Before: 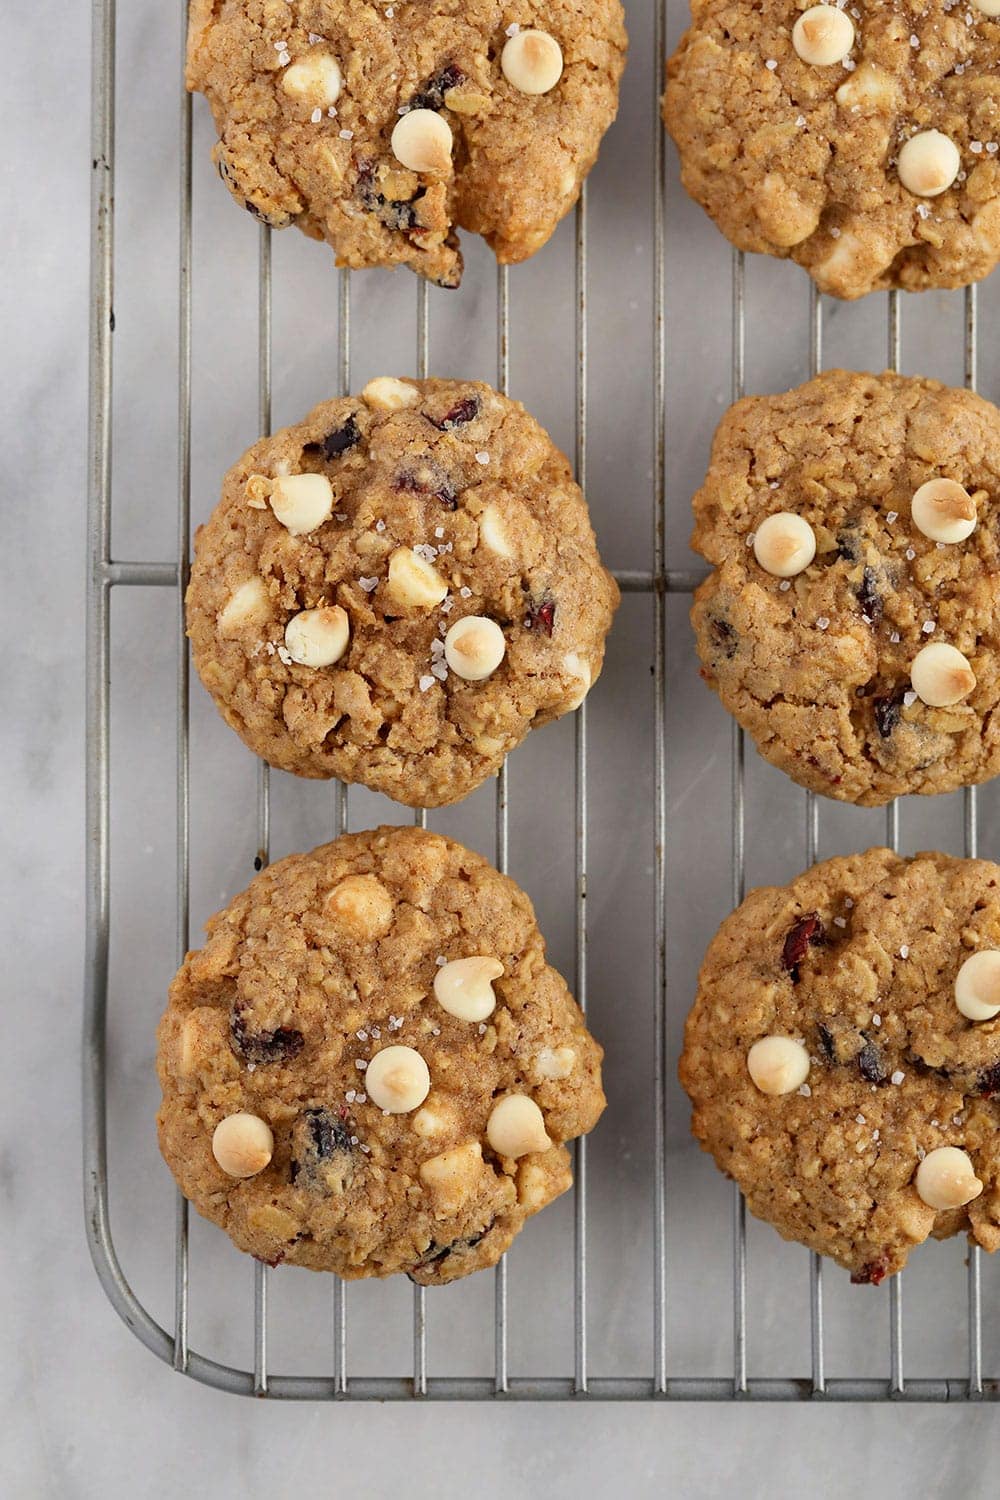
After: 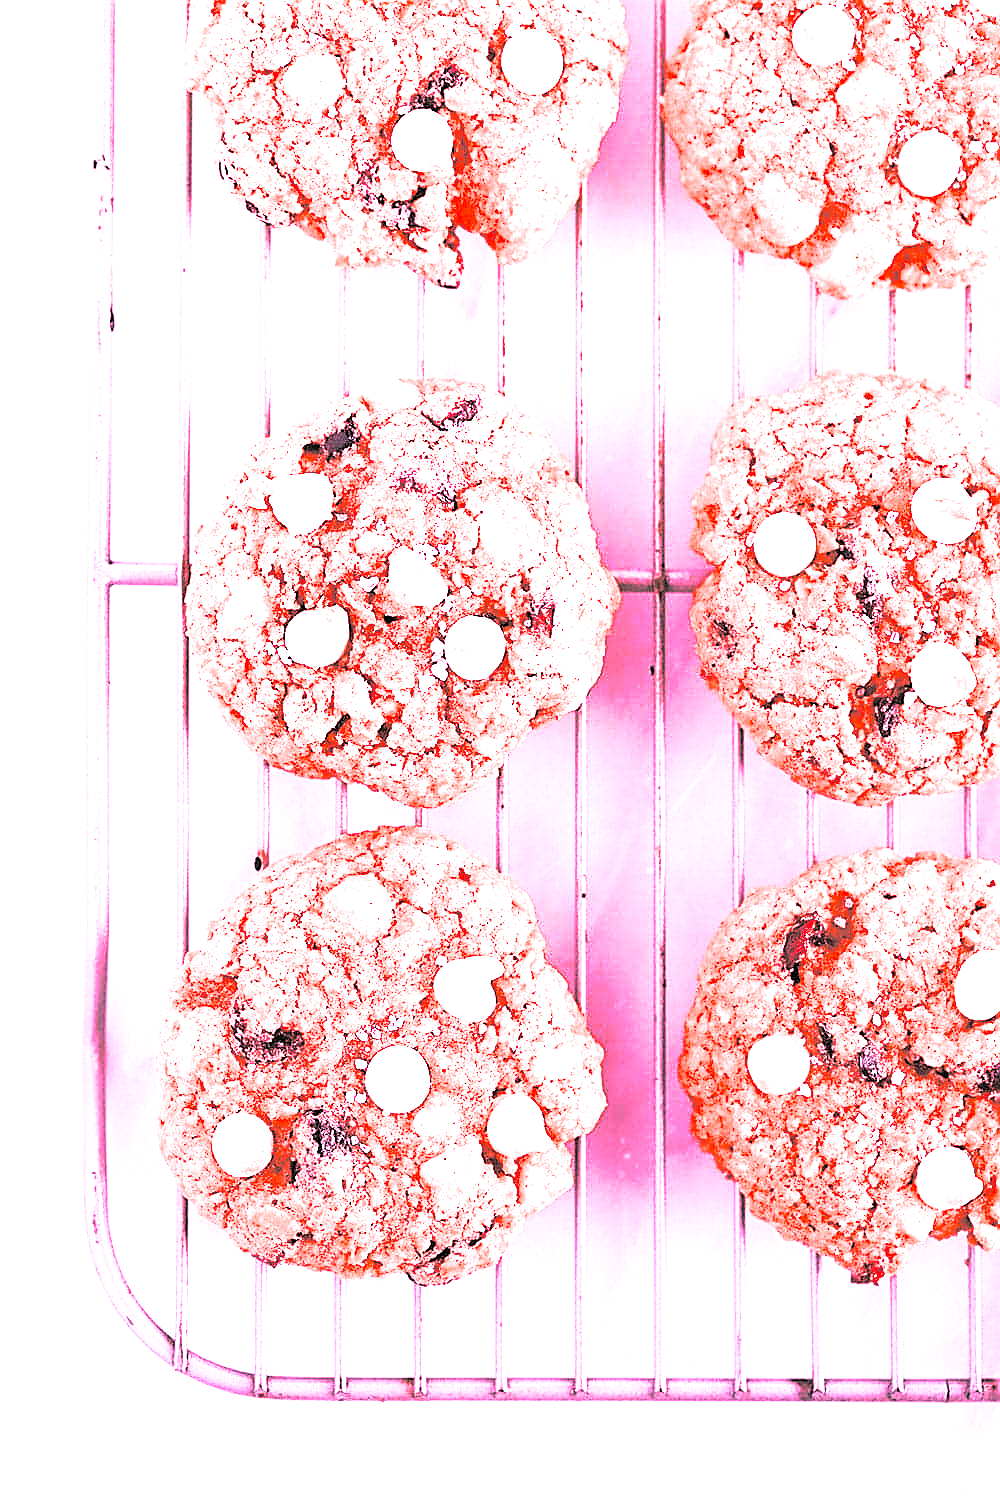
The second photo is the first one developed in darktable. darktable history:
sharpen: radius 1.4, amount 1.25, threshold 0.7
tone curve: curves: ch0 [(0, 0) (0.004, 0.001) (0.133, 0.112) (0.325, 0.362) (0.832, 0.893) (1, 1)], color space Lab, linked channels, preserve colors none
local contrast: mode bilateral grid, contrast 15, coarseness 36, detail 105%, midtone range 0.2
contrast brightness saturation: contrast 0.39, brightness 0.53
split-toning: shadows › hue 201.6°, shadows › saturation 0.16, highlights › hue 50.4°, highlights › saturation 0.2, balance -49.9
white balance: red 2.215, blue 1.705
color zones: curves: ch0 [(0, 0.48) (0.209, 0.398) (0.305, 0.332) (0.429, 0.493) (0.571, 0.5) (0.714, 0.5) (0.857, 0.5) (1, 0.48)]; ch1 [(0, 0.633) (0.143, 0.586) (0.286, 0.489) (0.429, 0.448) (0.571, 0.31) (0.714, 0.335) (0.857, 0.492) (1, 0.633)]; ch2 [(0, 0.448) (0.143, 0.498) (0.286, 0.5) (0.429, 0.5) (0.571, 0.5) (0.714, 0.5) (0.857, 0.5) (1, 0.448)]
color correction: highlights a* -0.482, highlights b* 9.48, shadows a* -9.48, shadows b* 0.803
